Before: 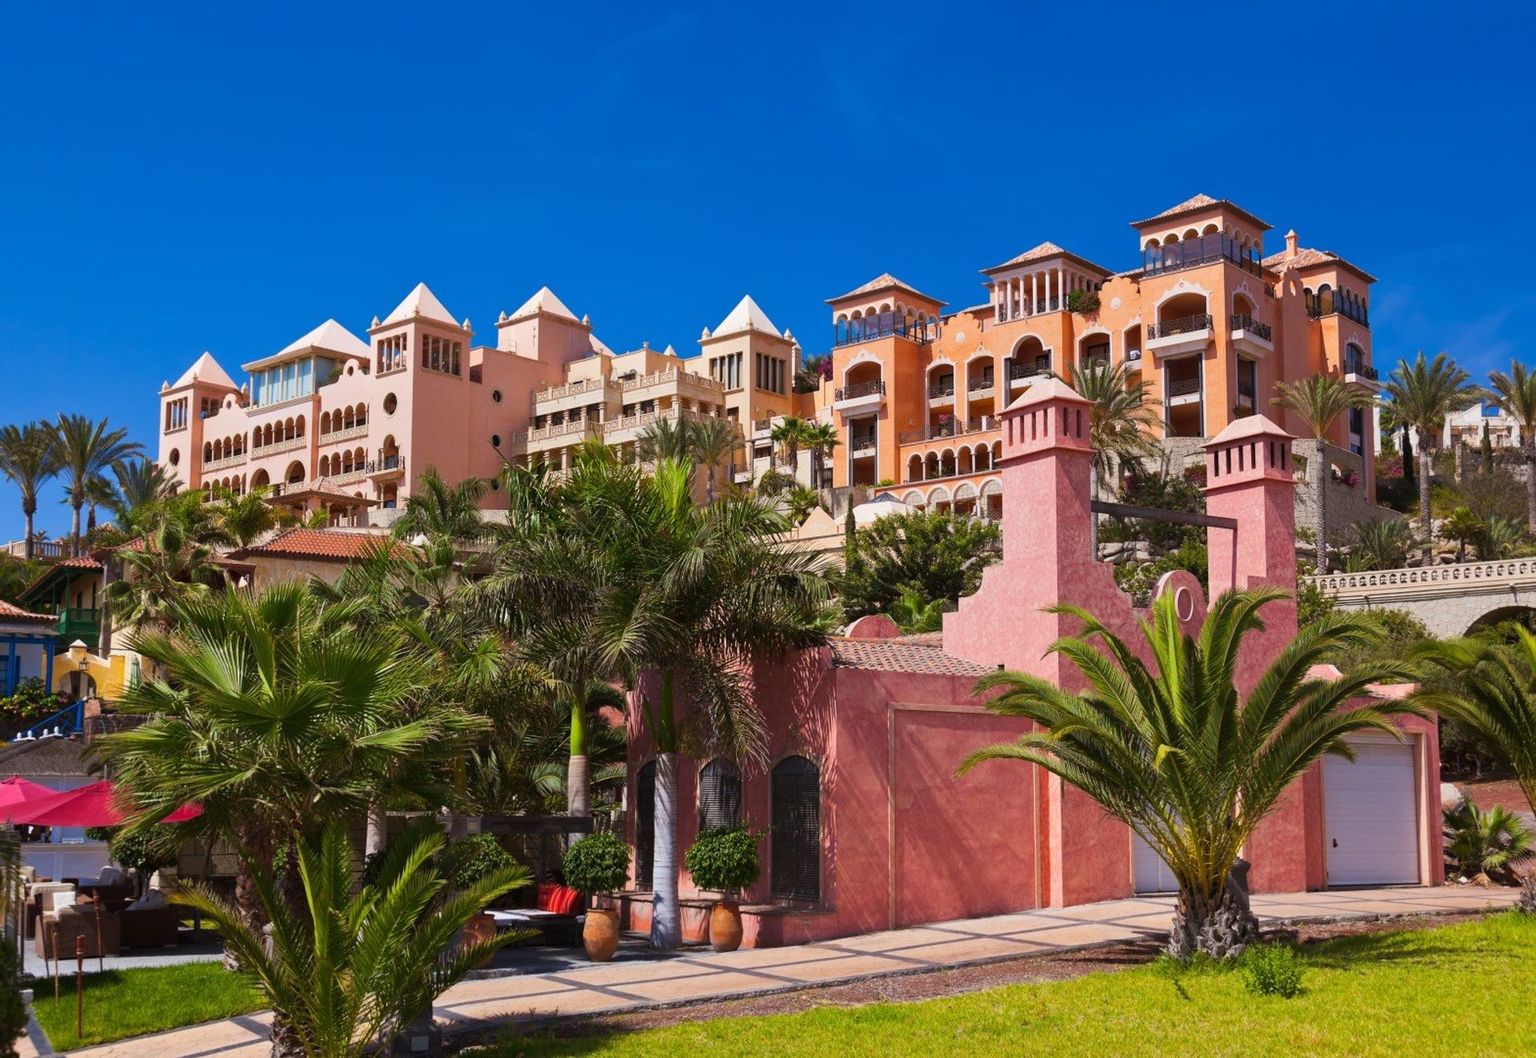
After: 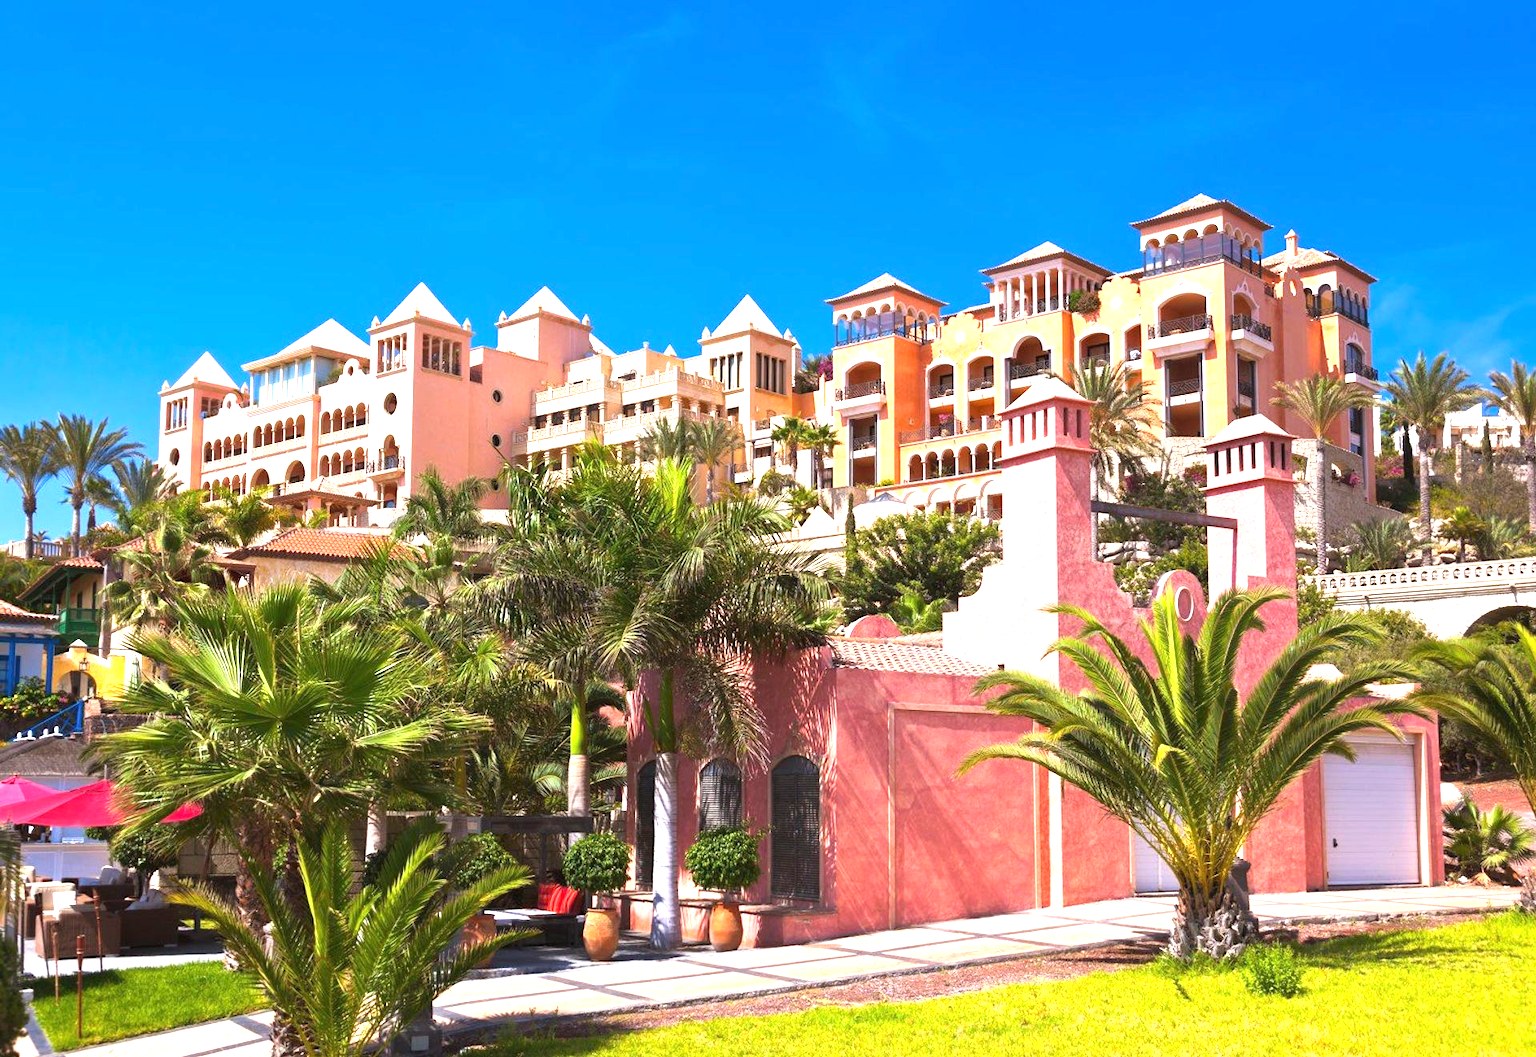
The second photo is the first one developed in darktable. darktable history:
exposure: black level correction 0, exposure 1.457 EV, compensate exposure bias true, compensate highlight preservation false
